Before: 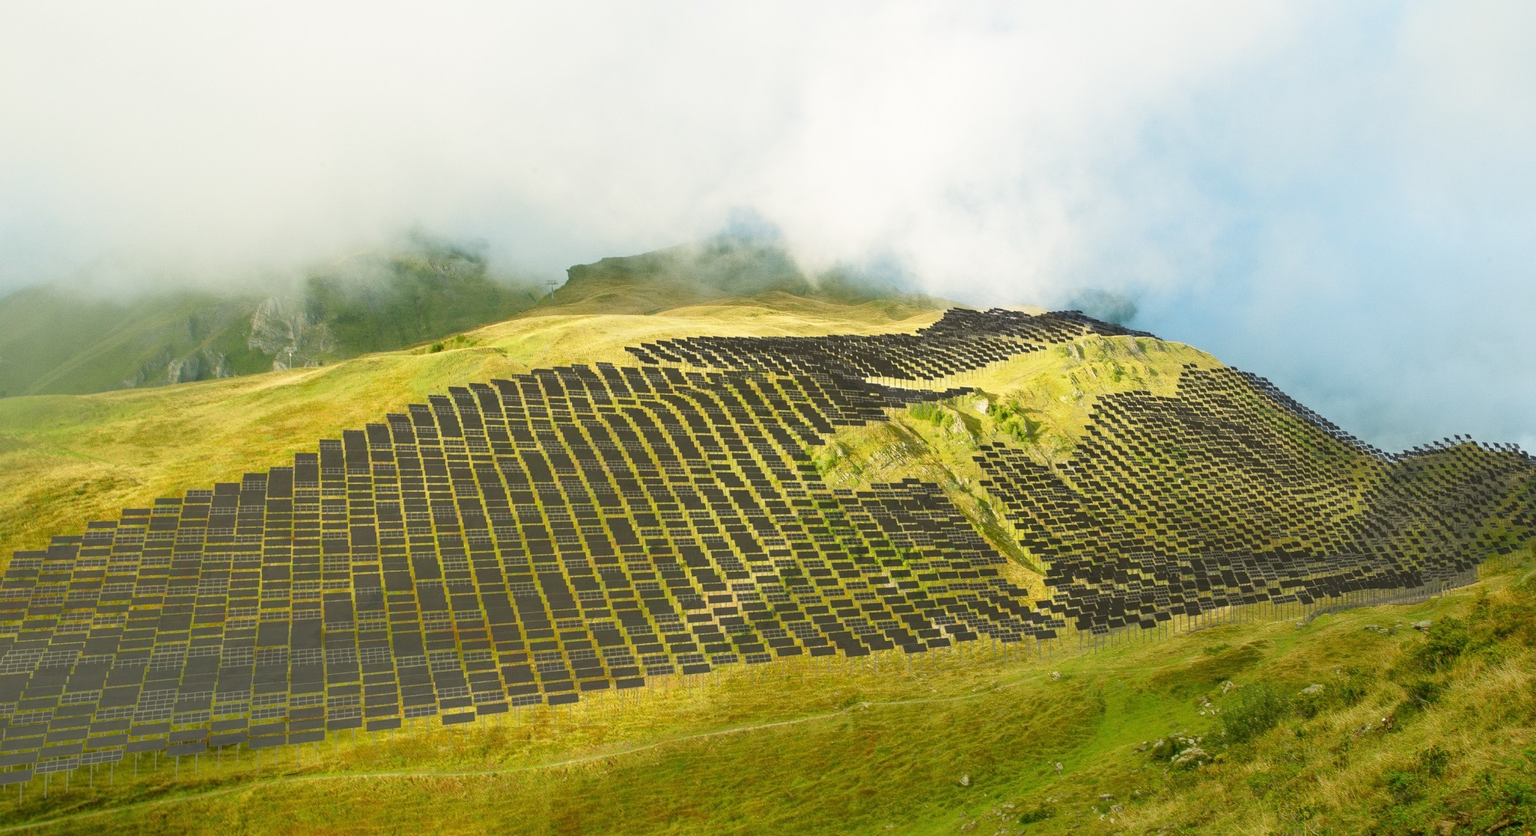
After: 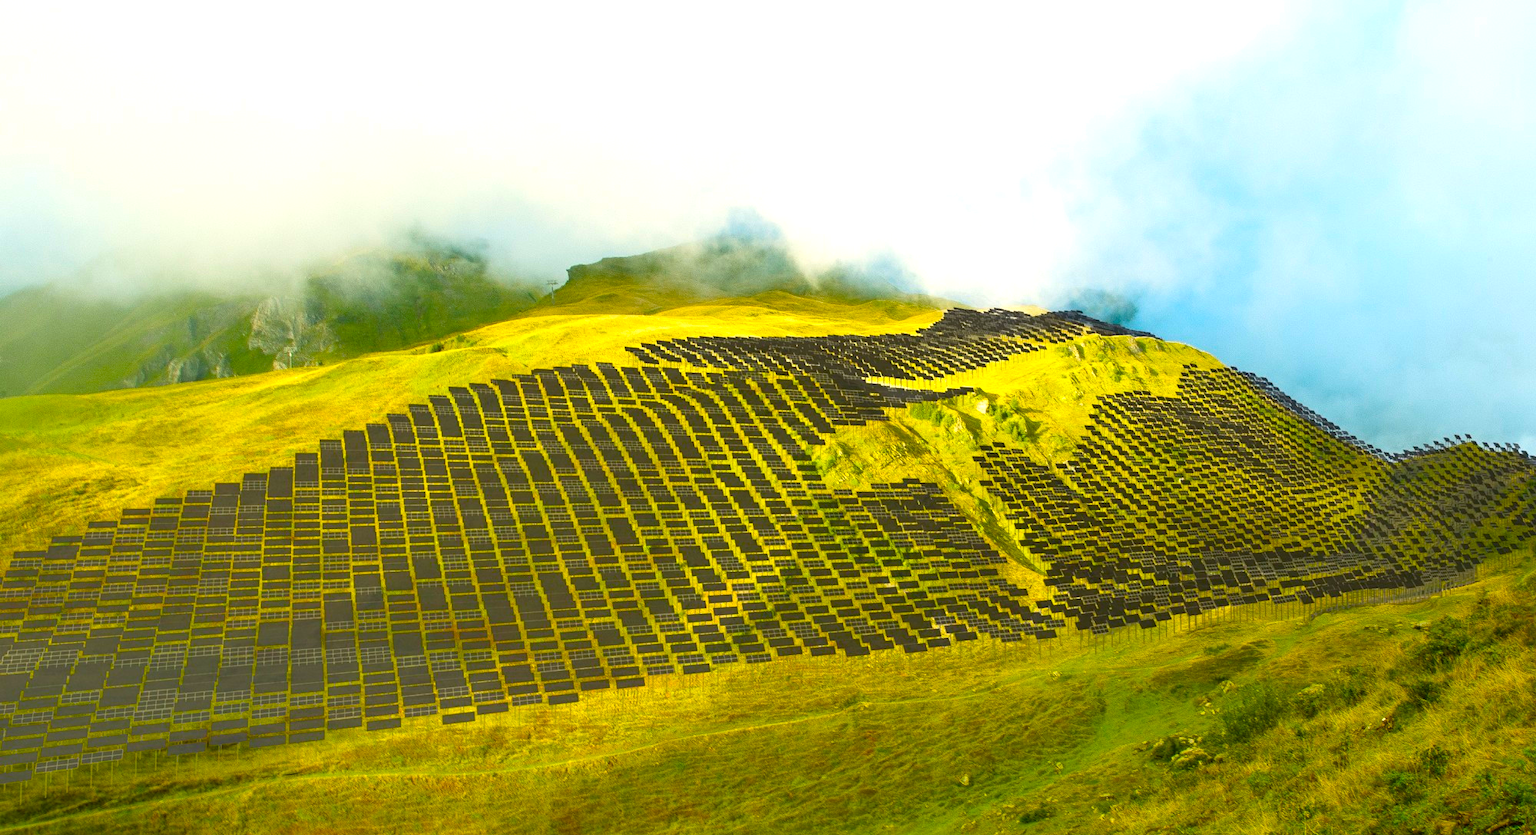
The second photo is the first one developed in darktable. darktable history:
color balance rgb: linear chroma grading › global chroma 14.704%, perceptual saturation grading › global saturation 35.877%, perceptual brilliance grading › highlights 9.932%, perceptual brilliance grading › shadows -4.579%, global vibrance 28.523%
